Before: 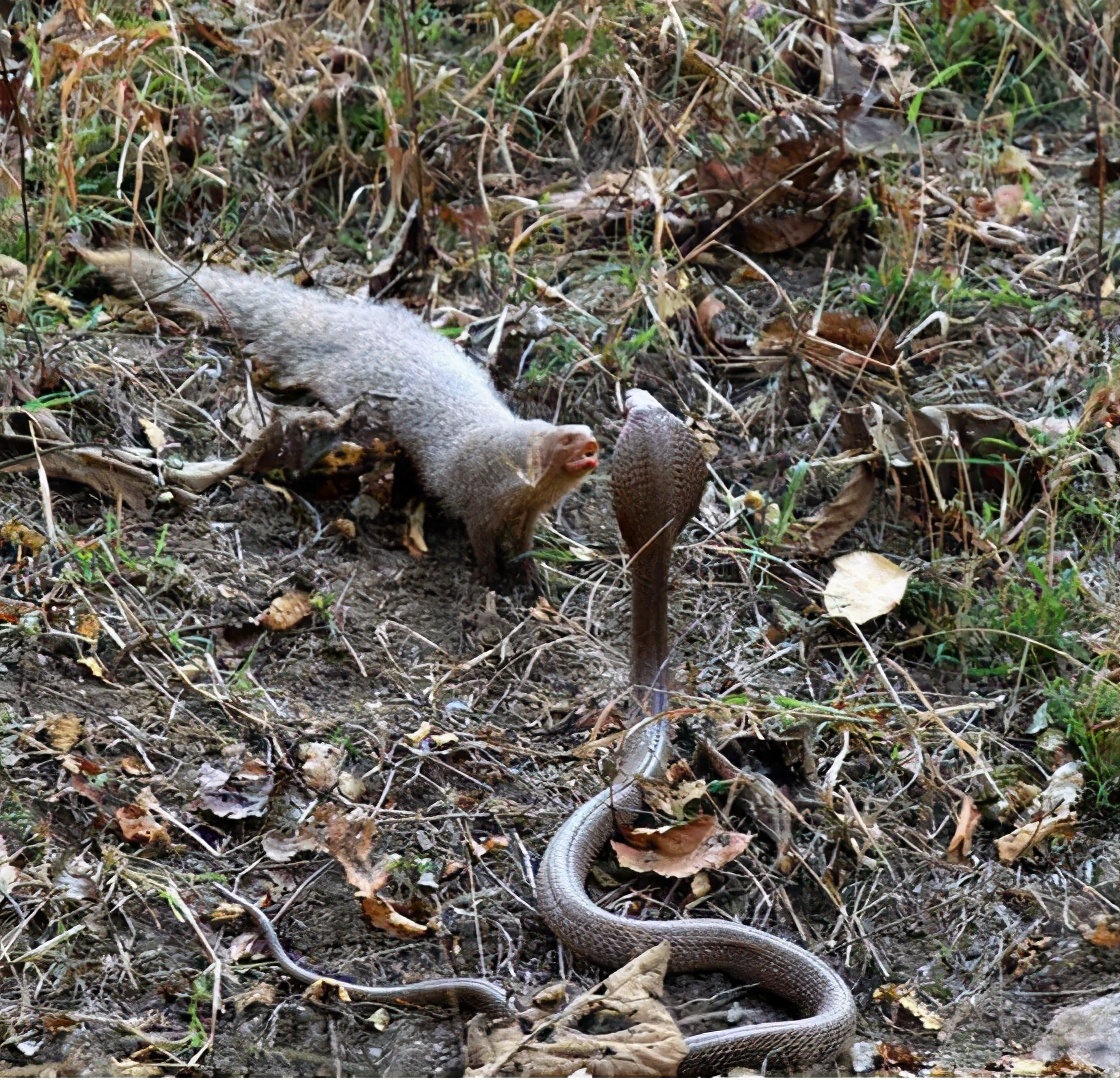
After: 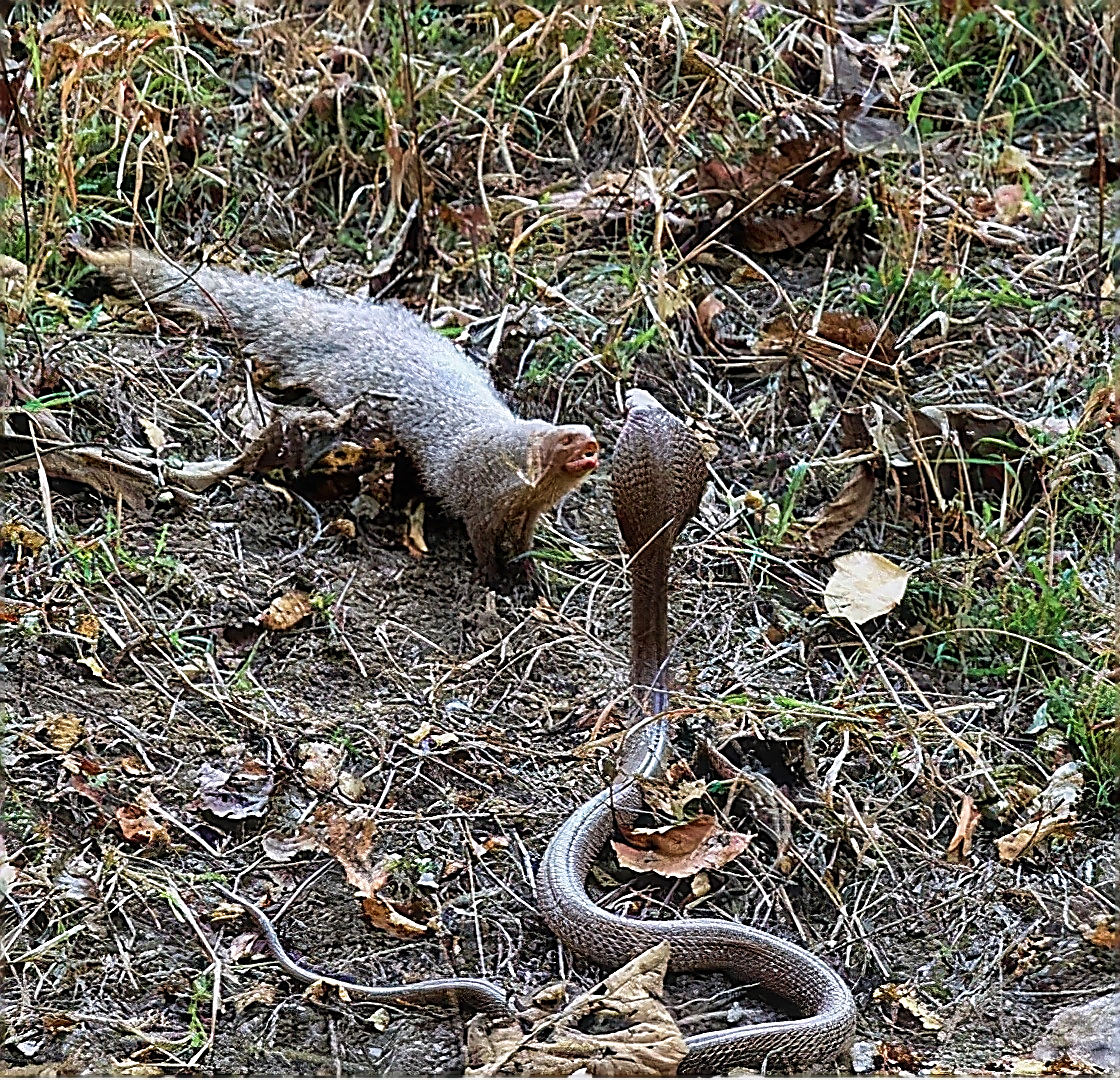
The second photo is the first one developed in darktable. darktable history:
sharpen: amount 1.996
local contrast: on, module defaults
velvia: on, module defaults
color correction: highlights a* 0.009, highlights b* -0.704
